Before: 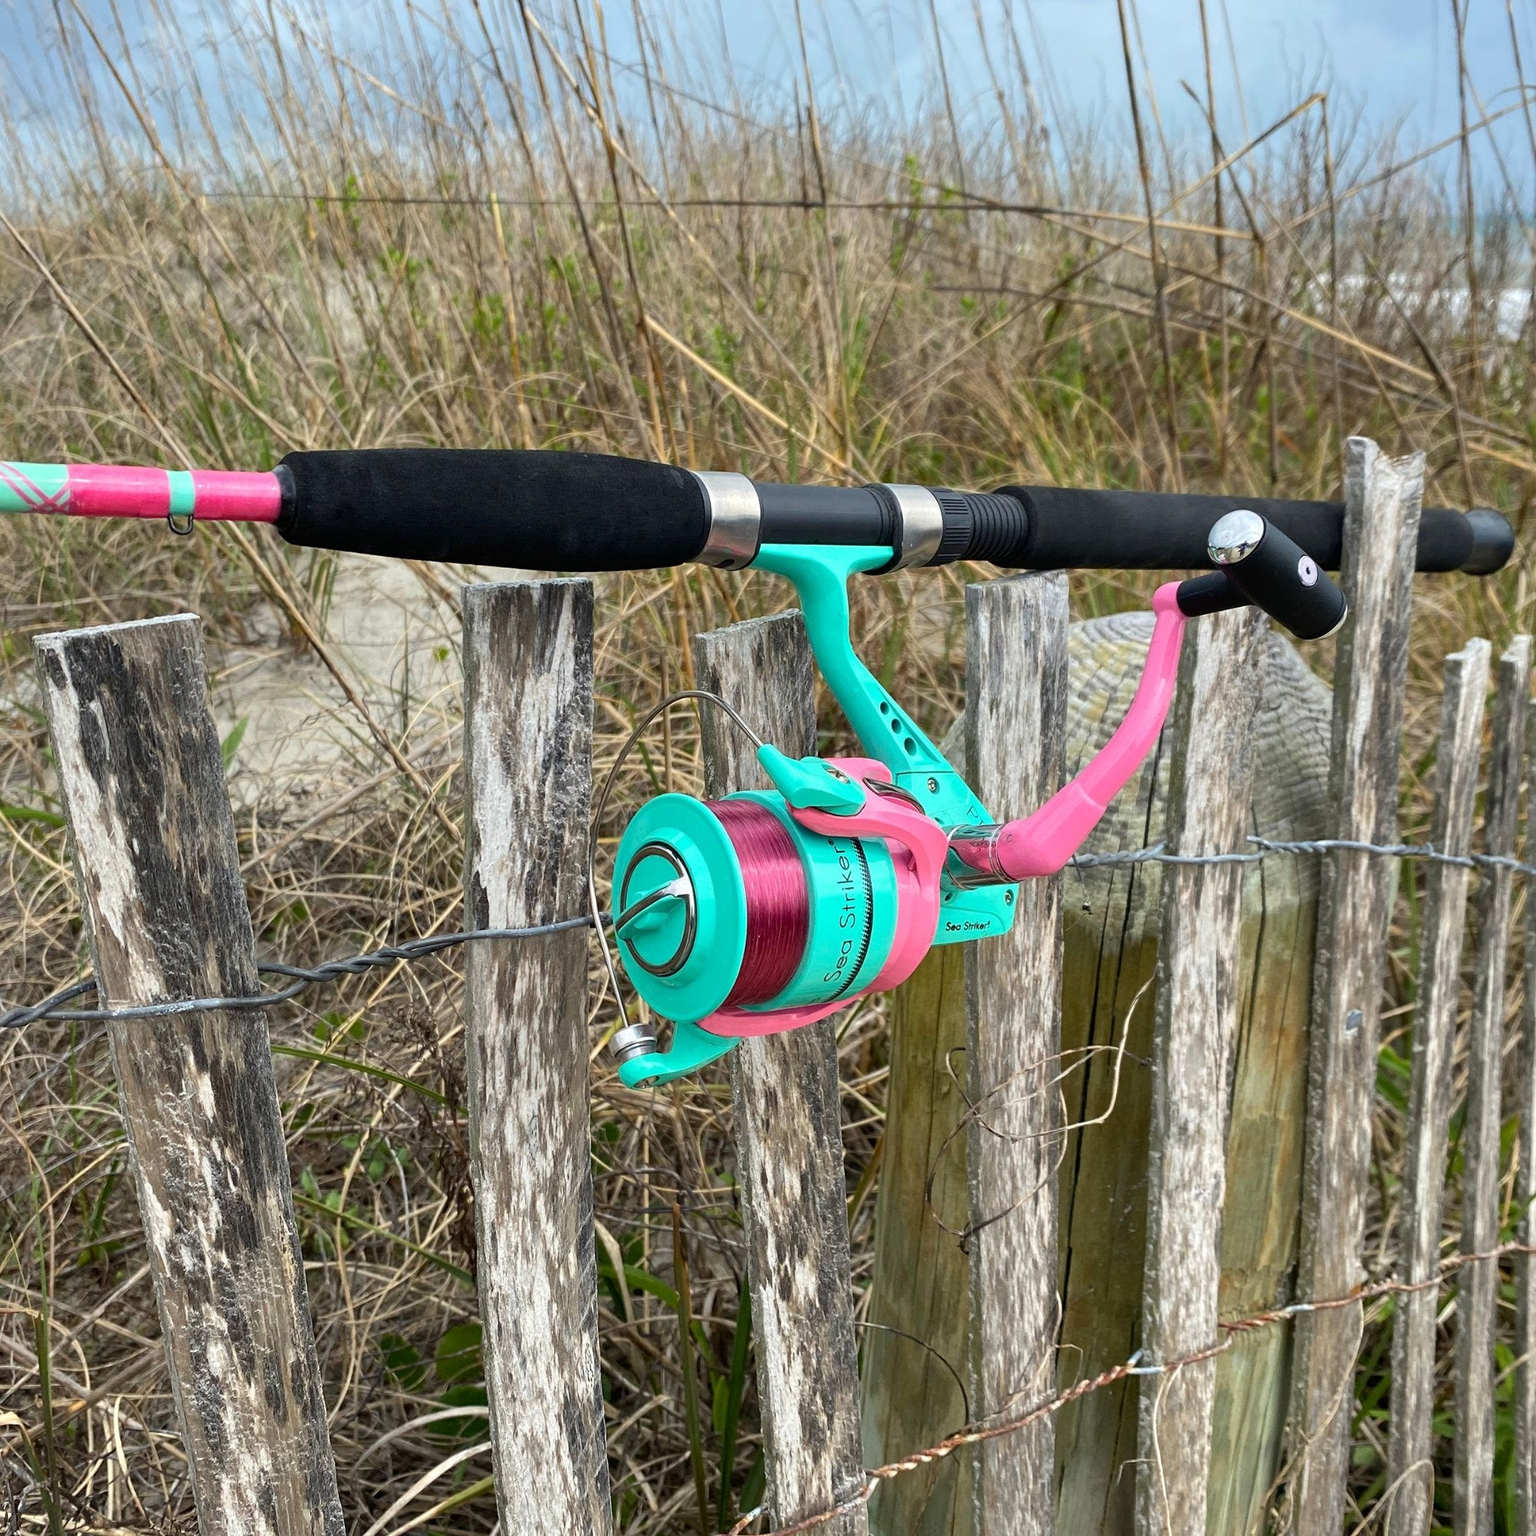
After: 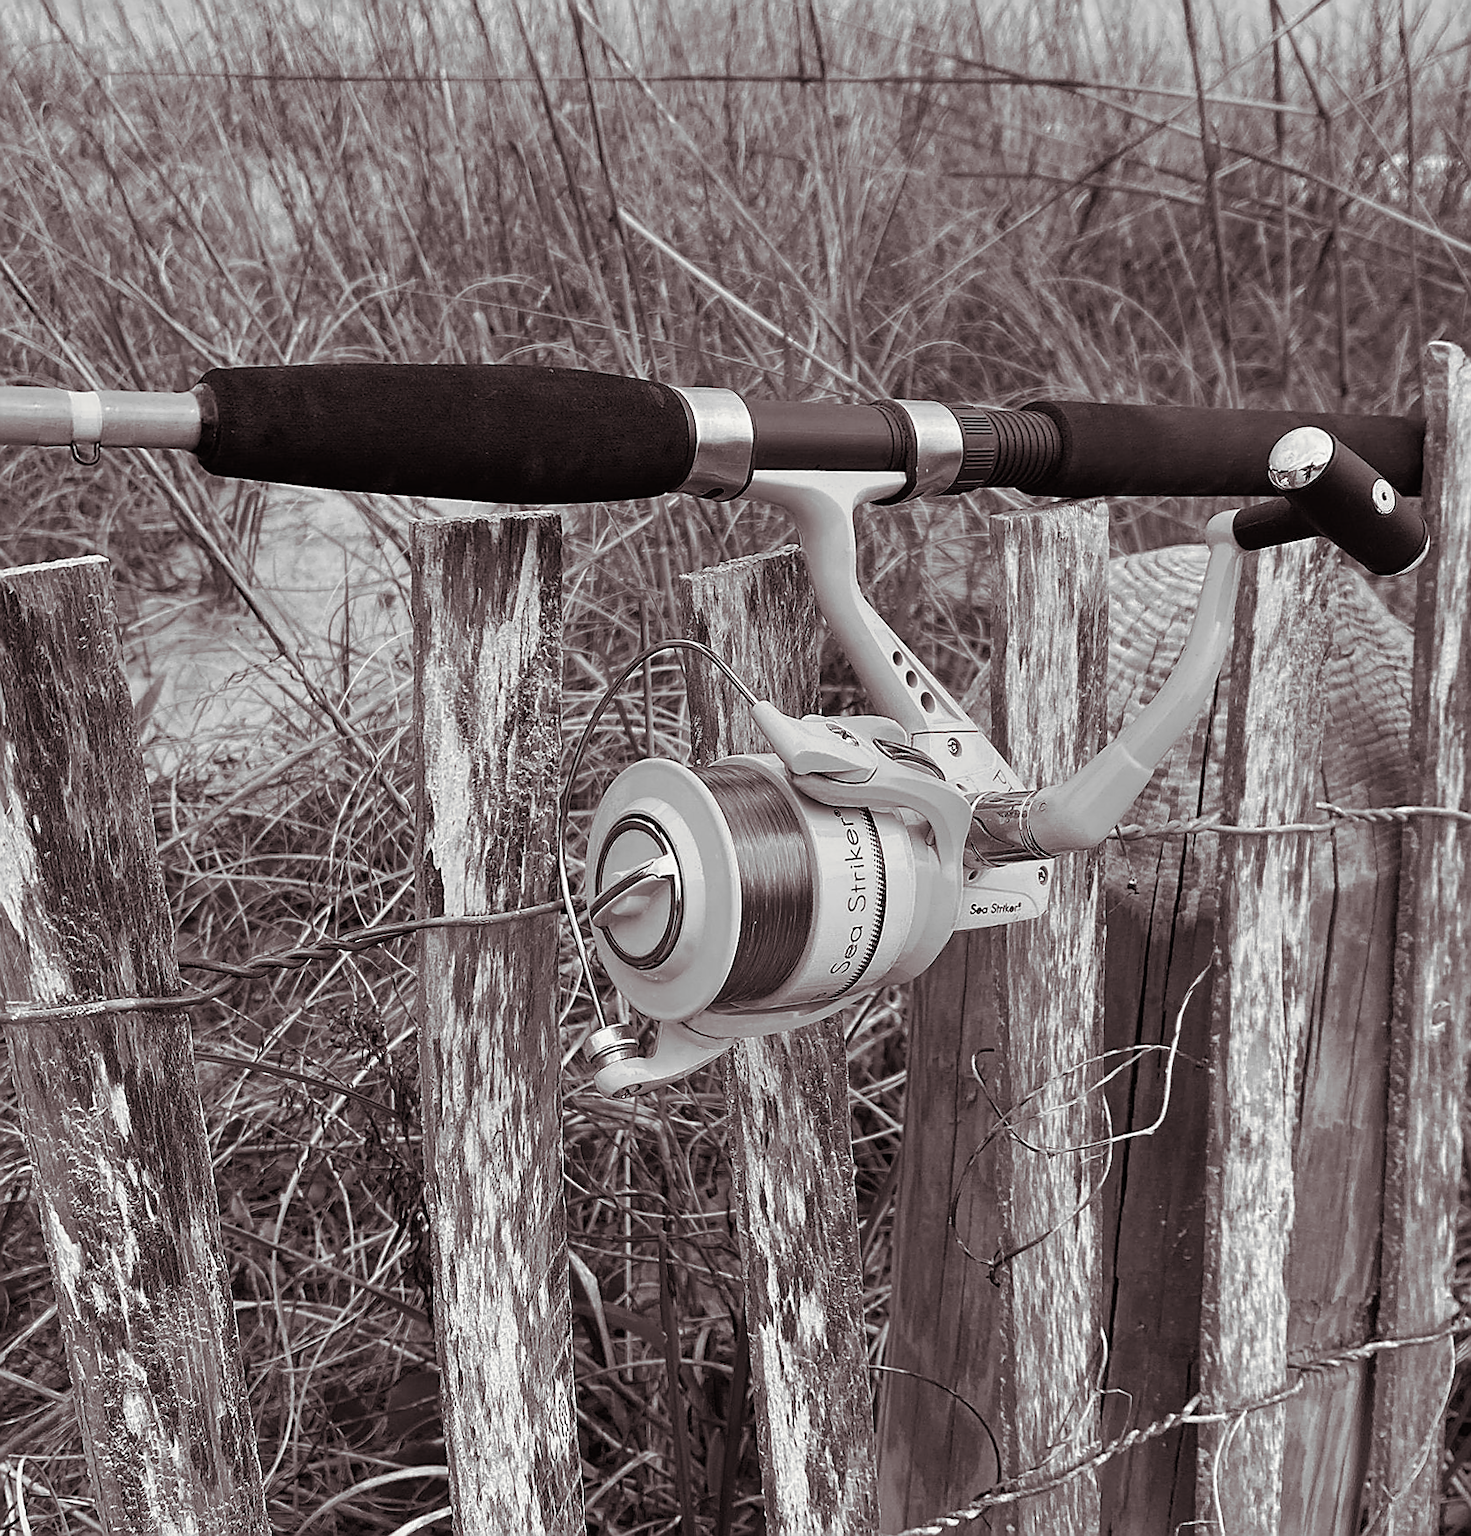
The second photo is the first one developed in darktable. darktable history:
contrast brightness saturation: contrast -0.02, brightness -0.01, saturation 0.03
crop: left 6.446%, top 8.188%, right 9.538%, bottom 3.548%
rotate and perspective: rotation -0.45°, automatic cropping original format, crop left 0.008, crop right 0.992, crop top 0.012, crop bottom 0.988
exposure: compensate highlight preservation false
color calibration: output gray [0.22, 0.42, 0.37, 0], gray › normalize channels true, illuminant same as pipeline (D50), adaptation XYZ, x 0.346, y 0.359, gamut compression 0
split-toning: shadows › saturation 0.24, highlights › hue 54°, highlights › saturation 0.24
sharpen: radius 1.4, amount 1.25, threshold 0.7
